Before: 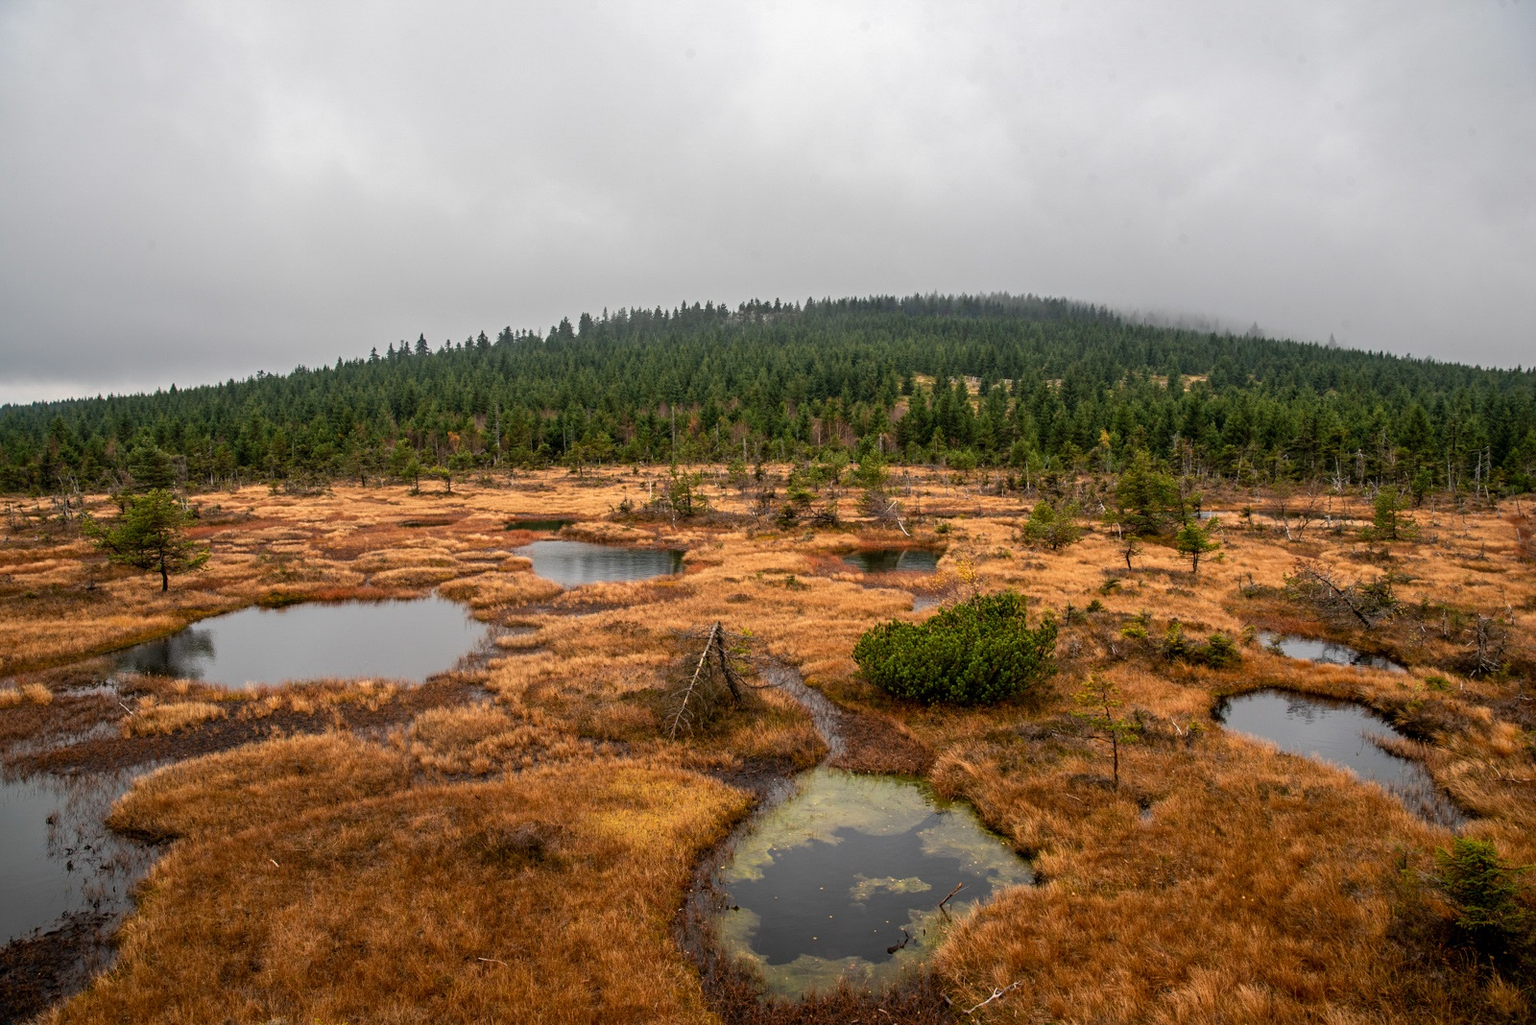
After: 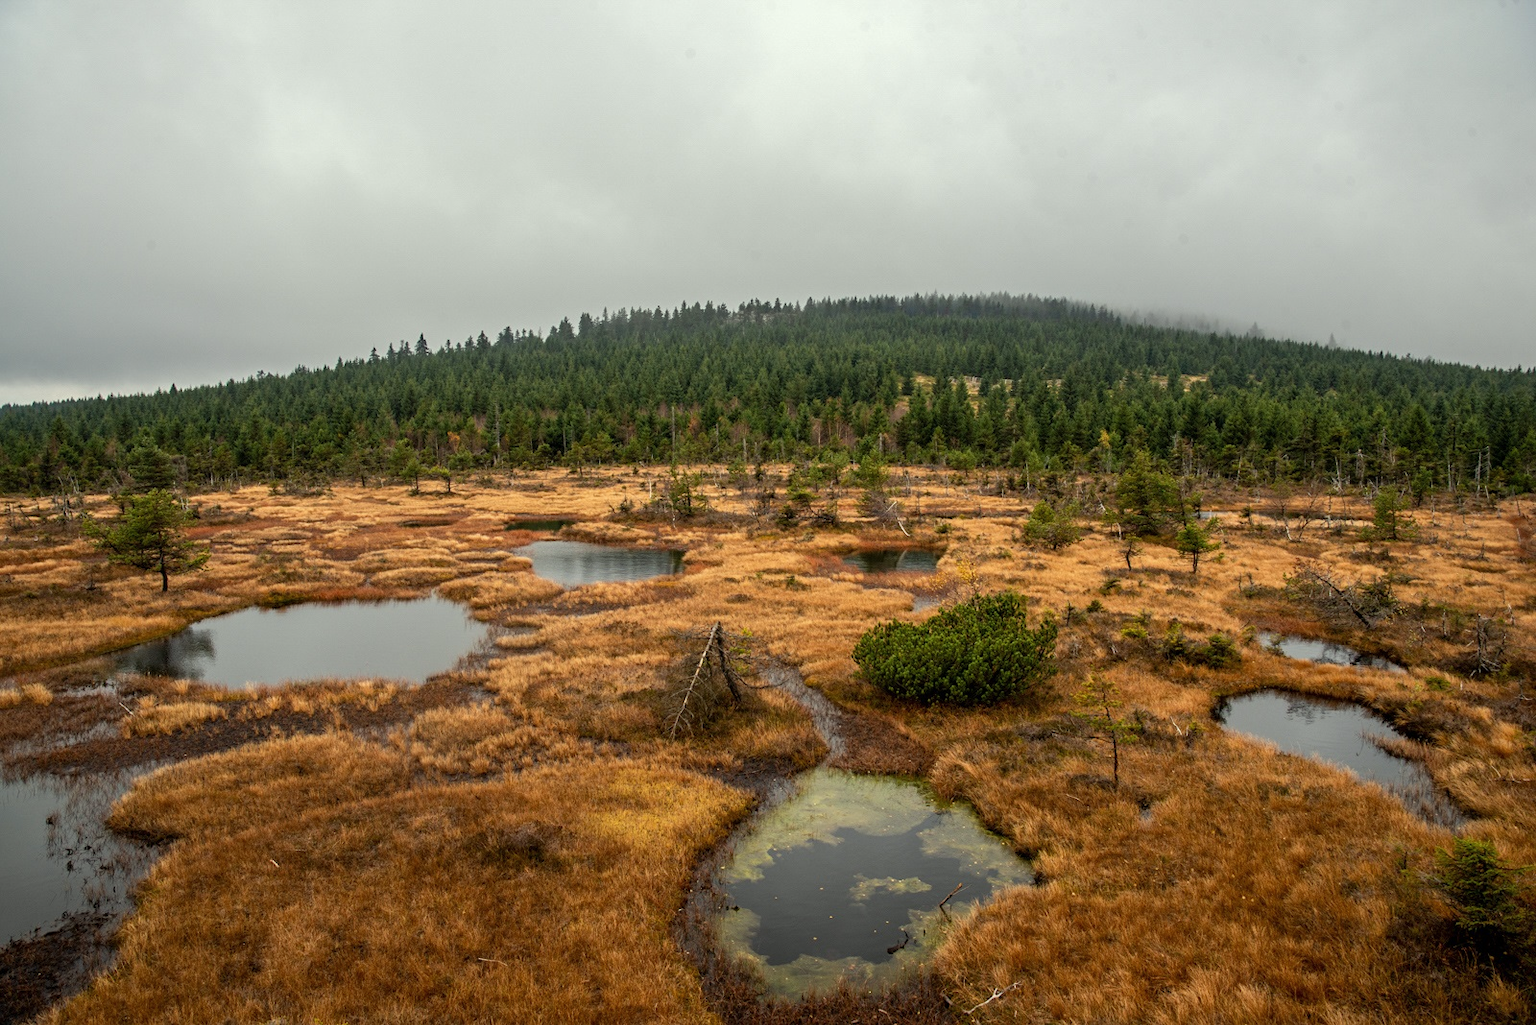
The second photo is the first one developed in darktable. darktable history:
color correction: highlights a* -4.69, highlights b* 5.04, saturation 0.937
